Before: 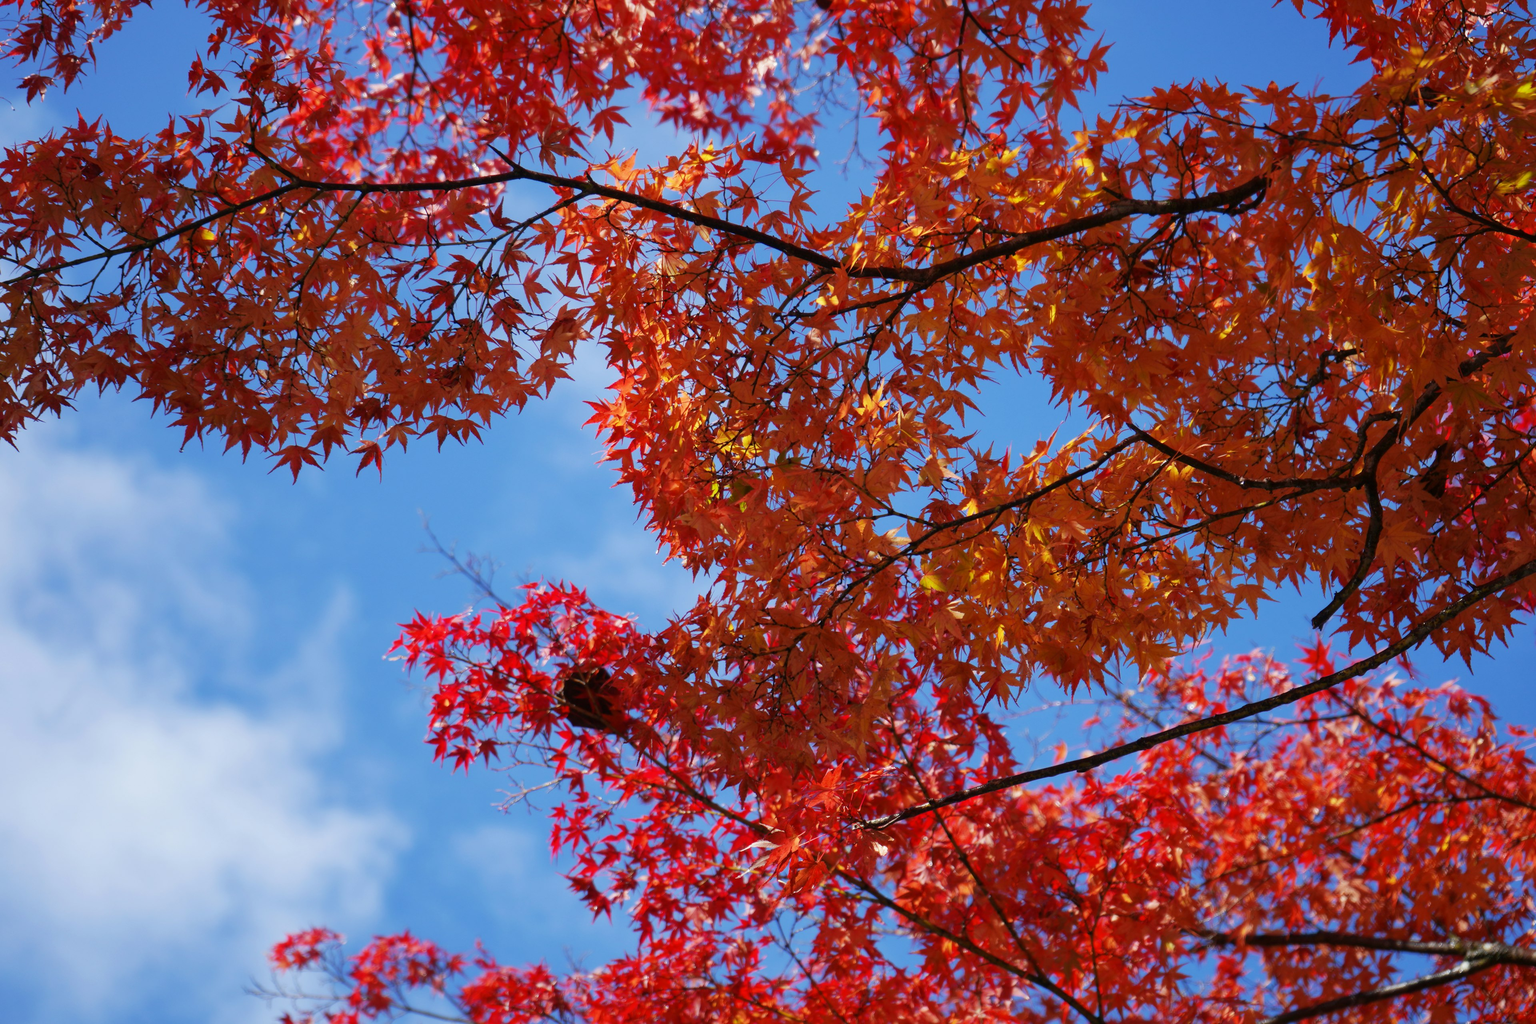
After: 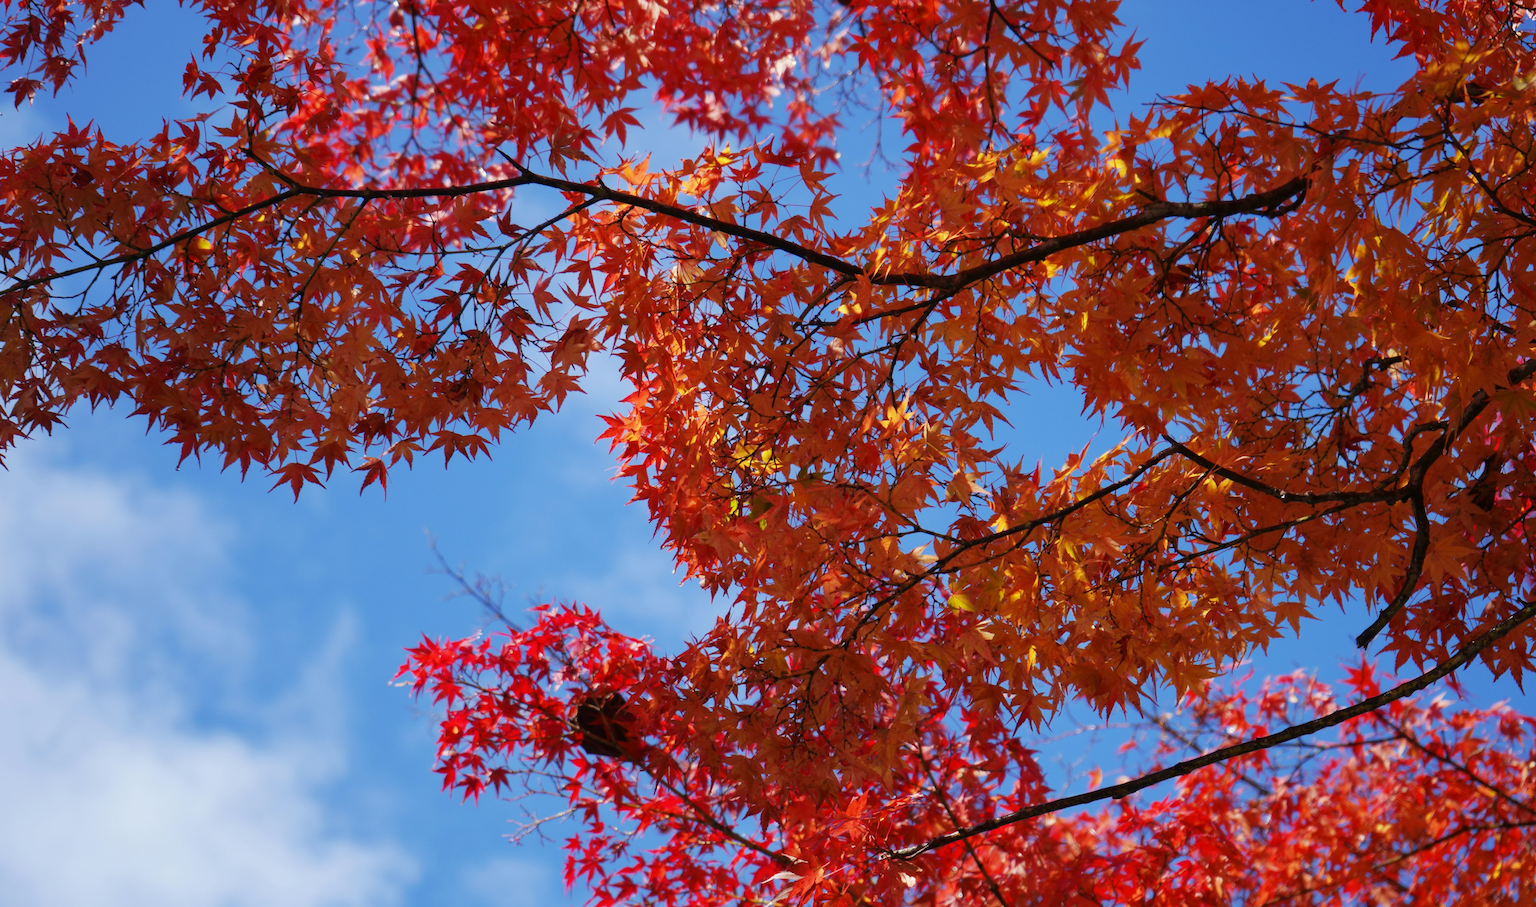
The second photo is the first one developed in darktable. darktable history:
crop and rotate: angle 0.307°, left 0.32%, right 2.906%, bottom 14.219%
